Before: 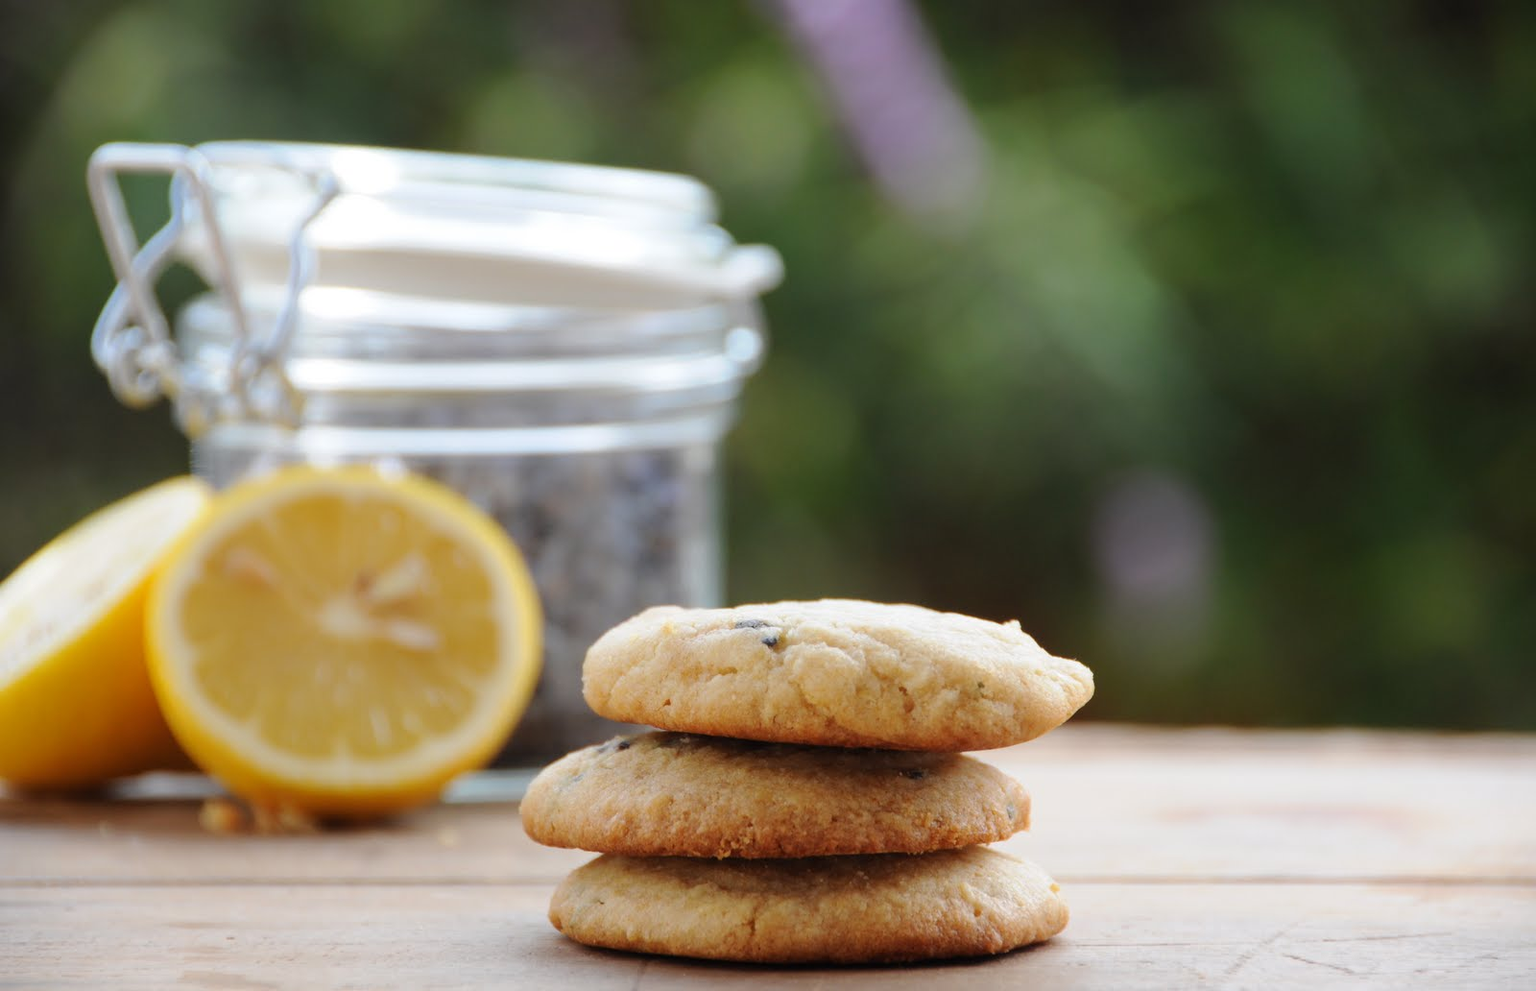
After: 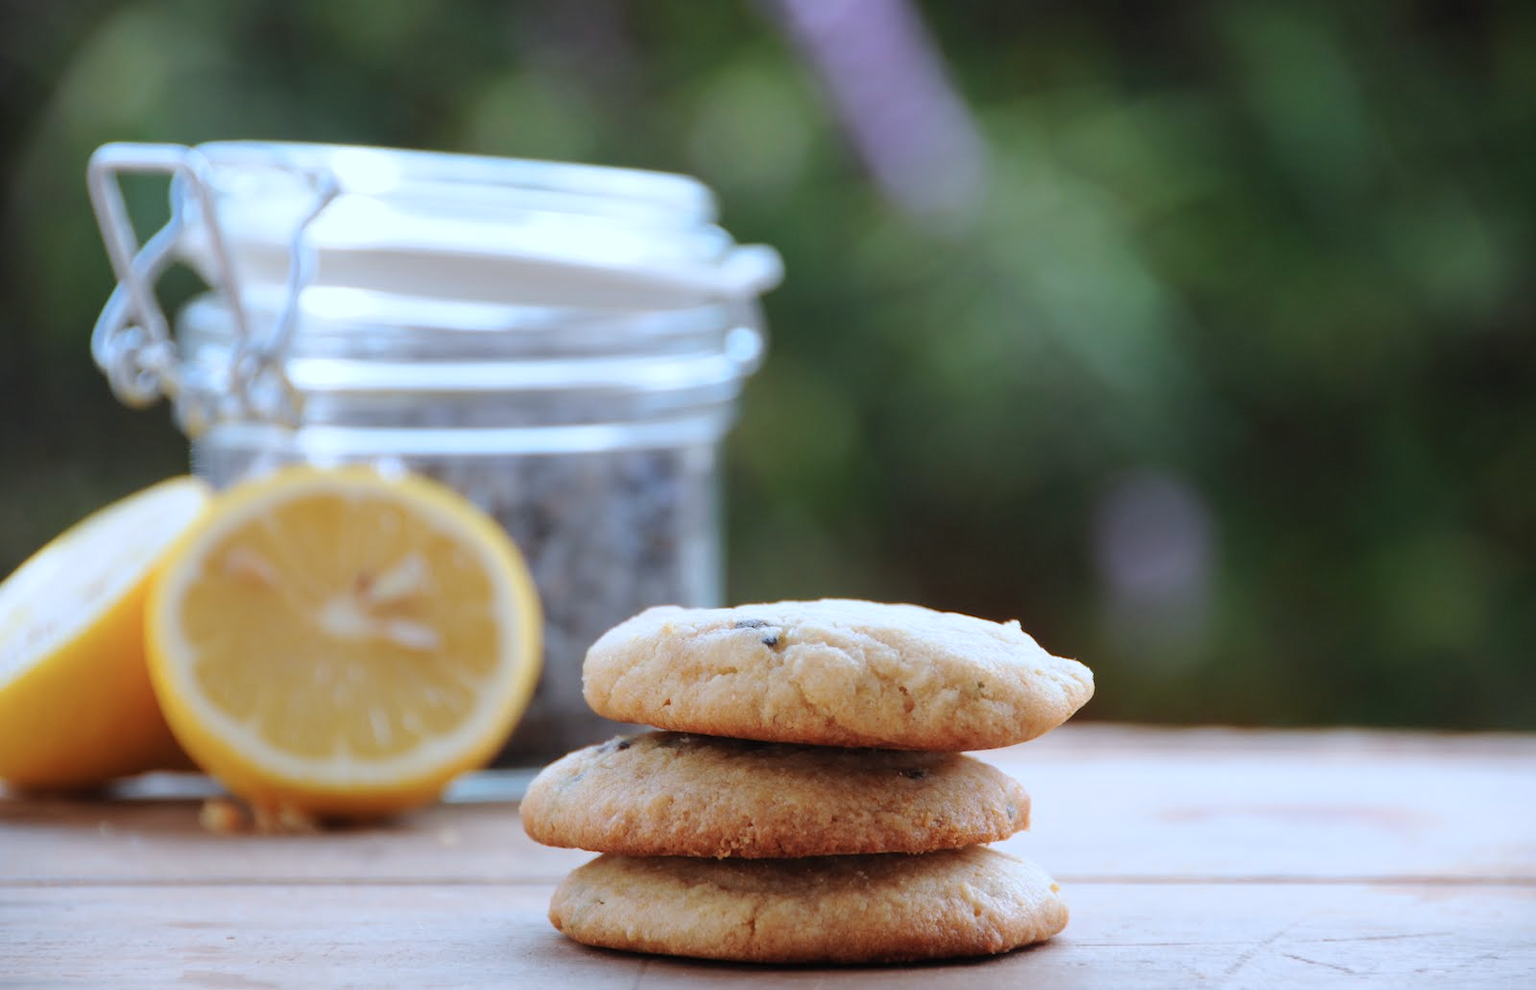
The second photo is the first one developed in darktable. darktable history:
exposure: black level correction 0, compensate exposure bias true, compensate highlight preservation false
color correction: highlights a* -2.24, highlights b* -18.1
